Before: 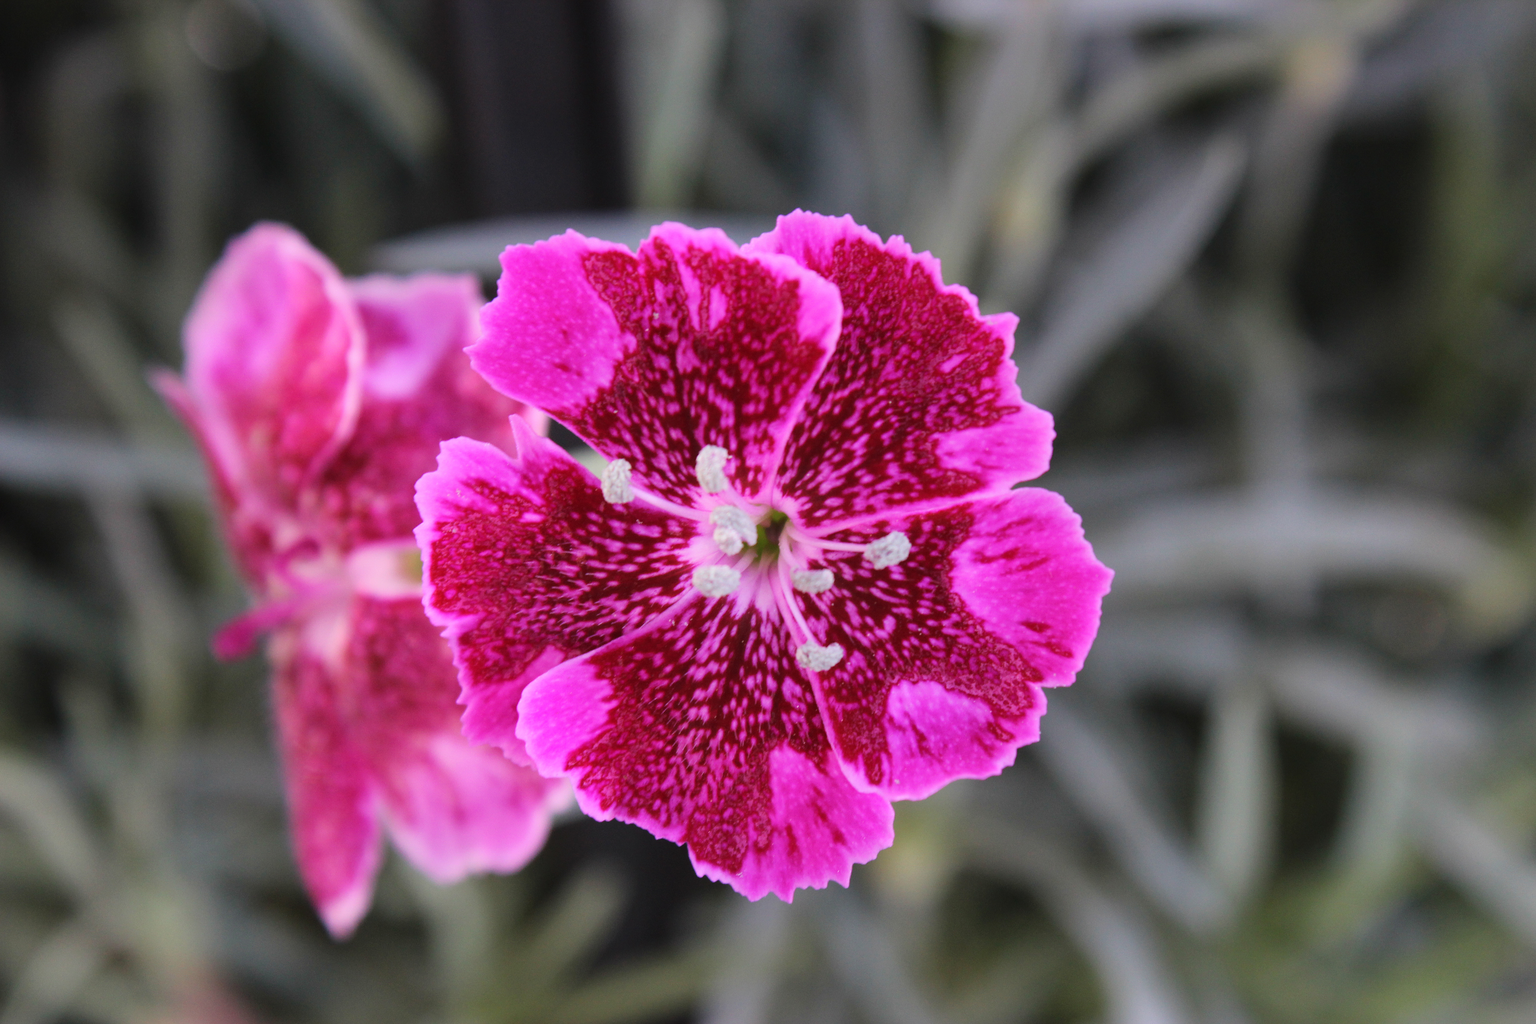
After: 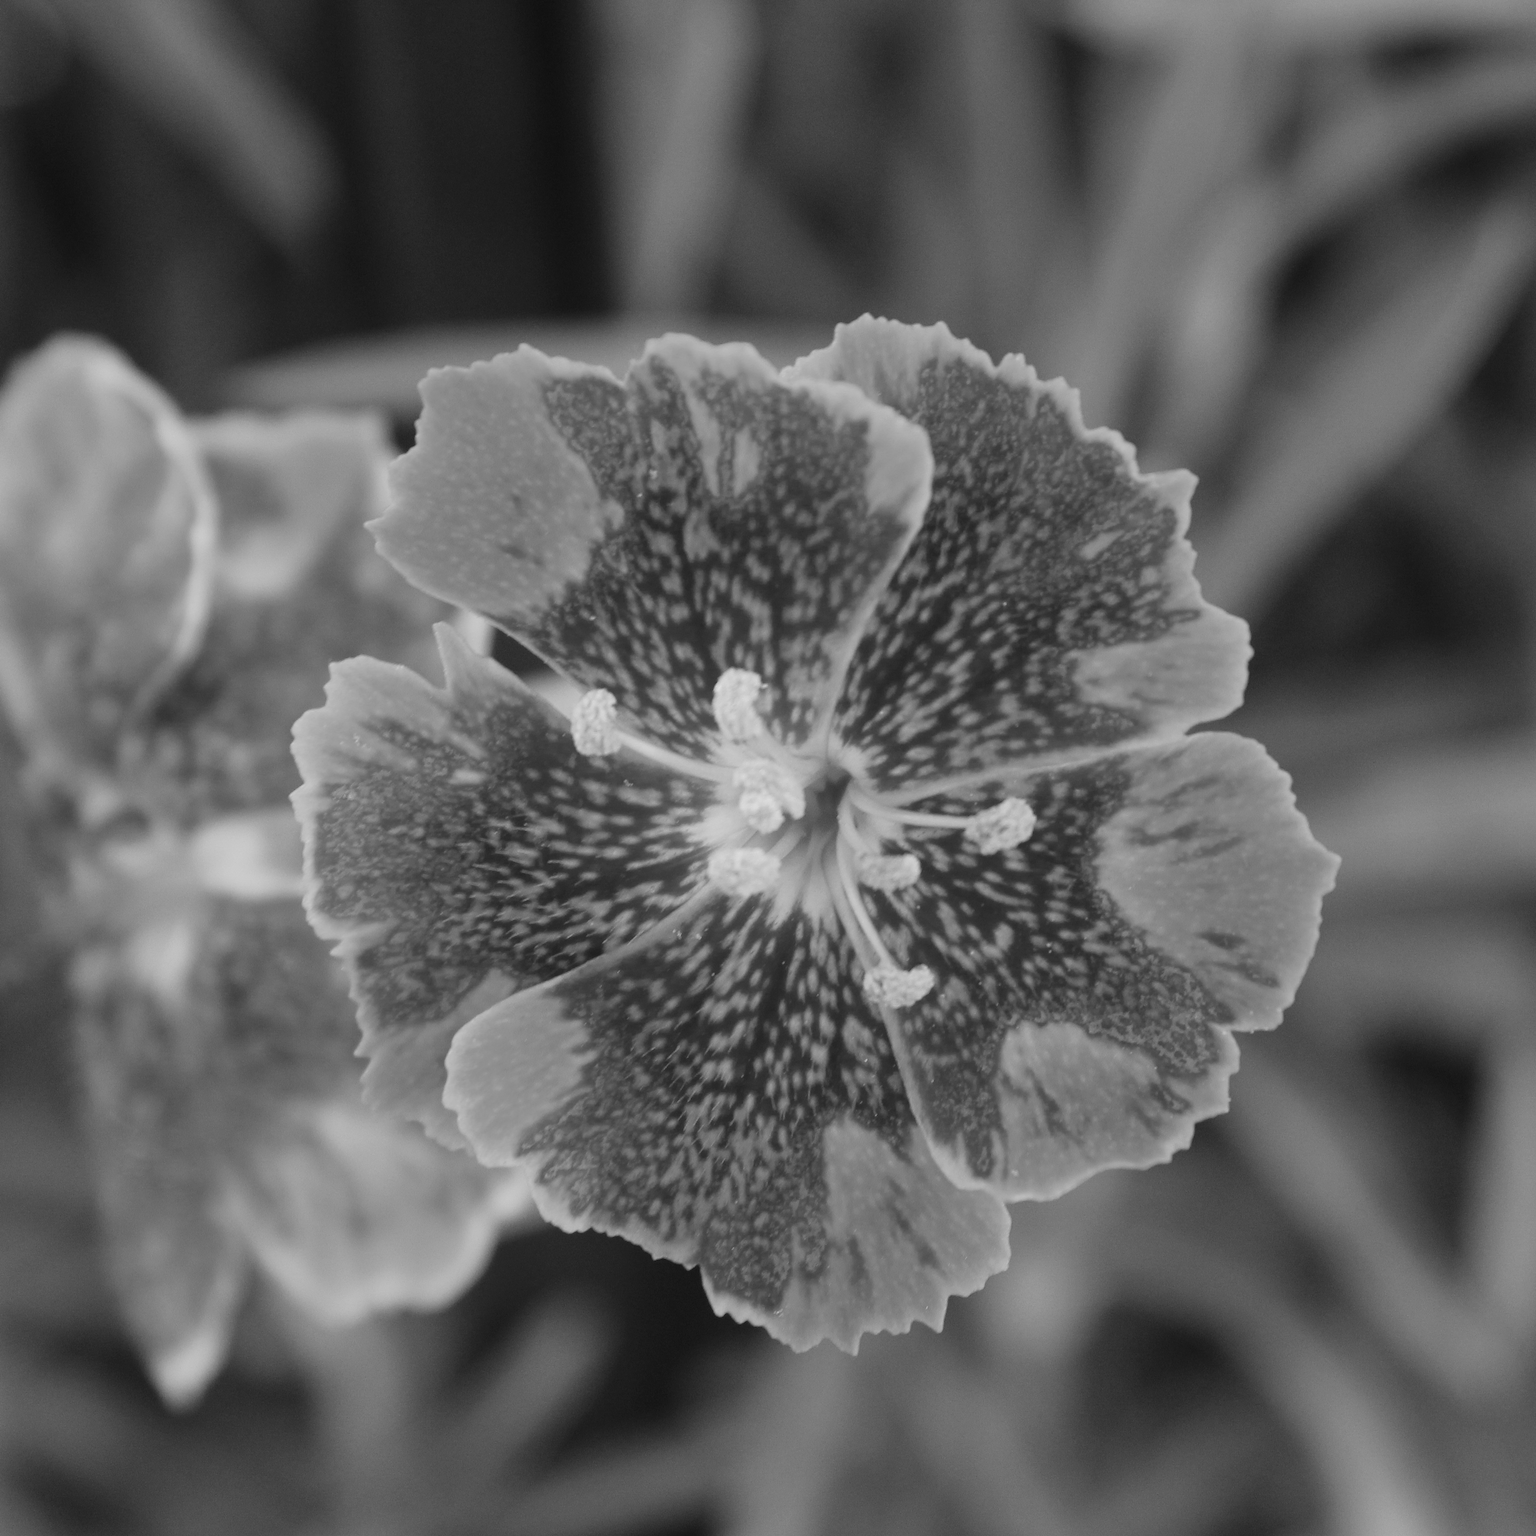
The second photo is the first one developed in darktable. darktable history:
crop and rotate: left 14.385%, right 18.948%
monochrome: a 73.58, b 64.21
bloom: size 40%
